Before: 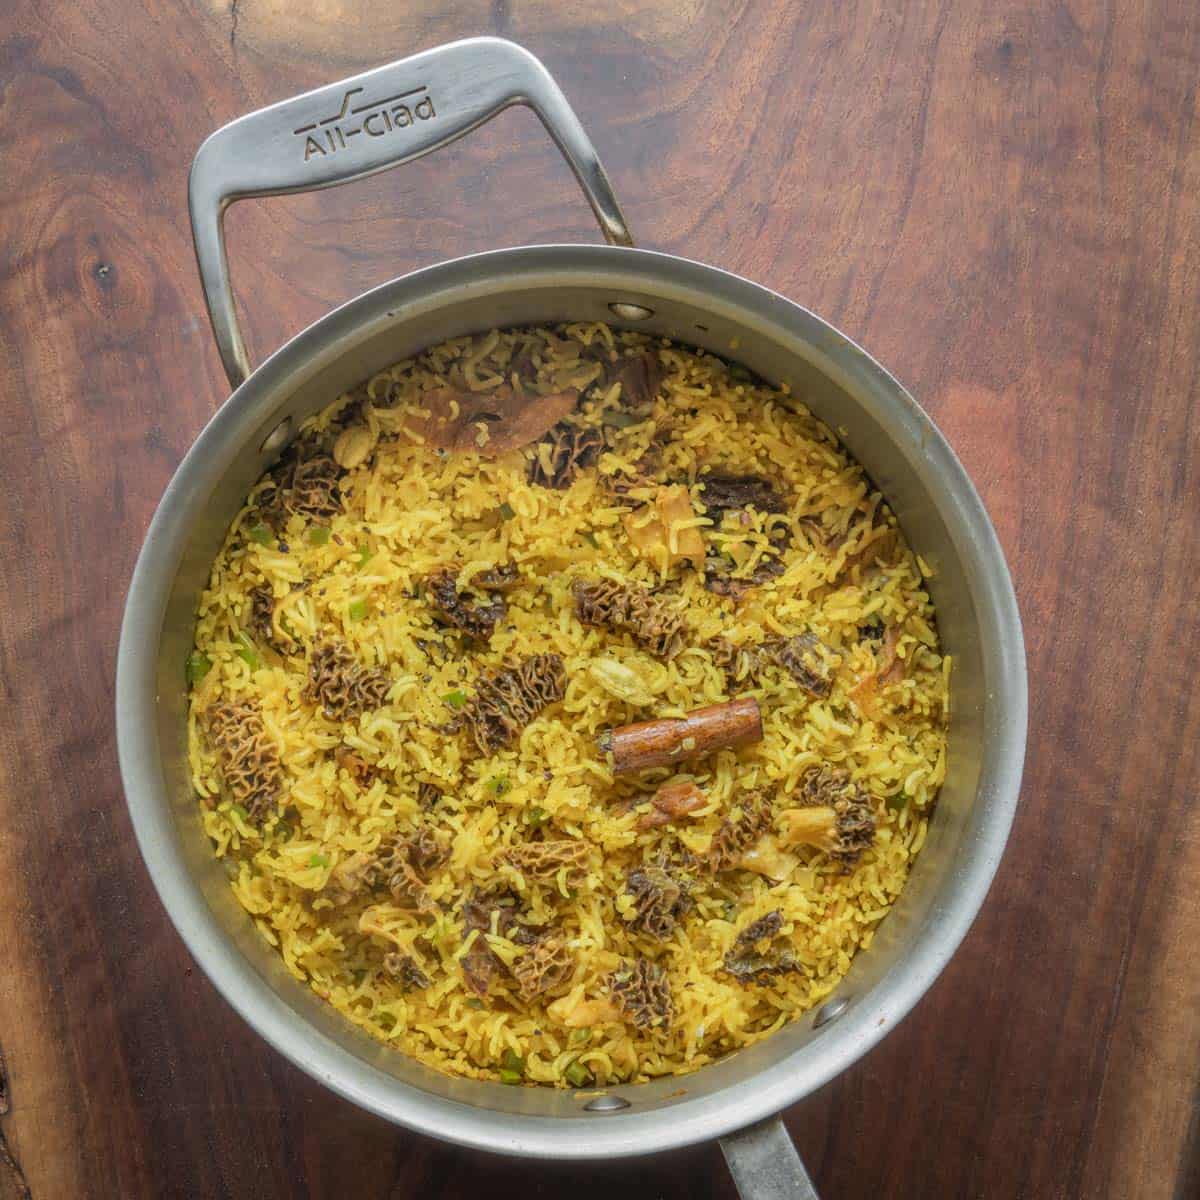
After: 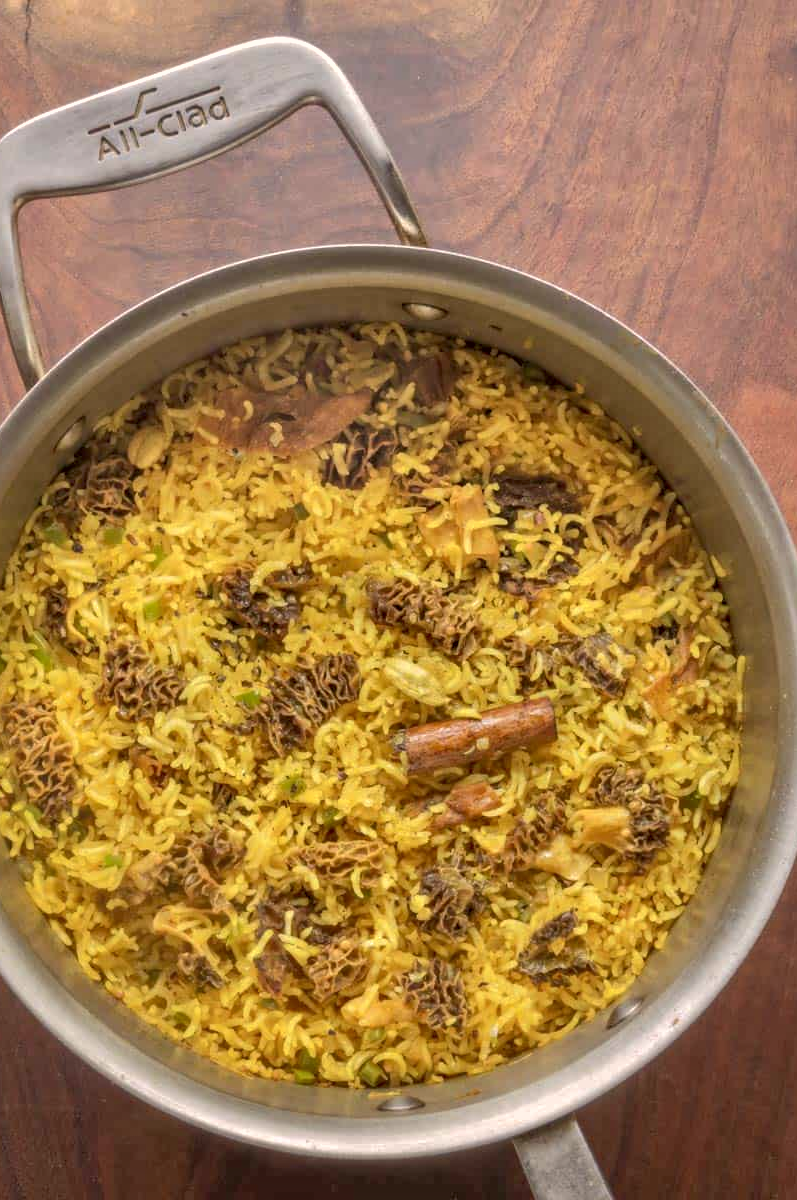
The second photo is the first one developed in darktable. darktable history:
crop: left 17.175%, right 16.367%
color correction: highlights a* 6.53, highlights b* 8.22, shadows a* 6.36, shadows b* 7.15, saturation 0.884
shadows and highlights: on, module defaults
contrast equalizer: octaves 7, y [[0.5, 0.5, 0.544, 0.569, 0.5, 0.5], [0.5 ×6], [0.5 ×6], [0 ×6], [0 ×6]]
exposure: exposure 0.2 EV, compensate exposure bias true, compensate highlight preservation false
